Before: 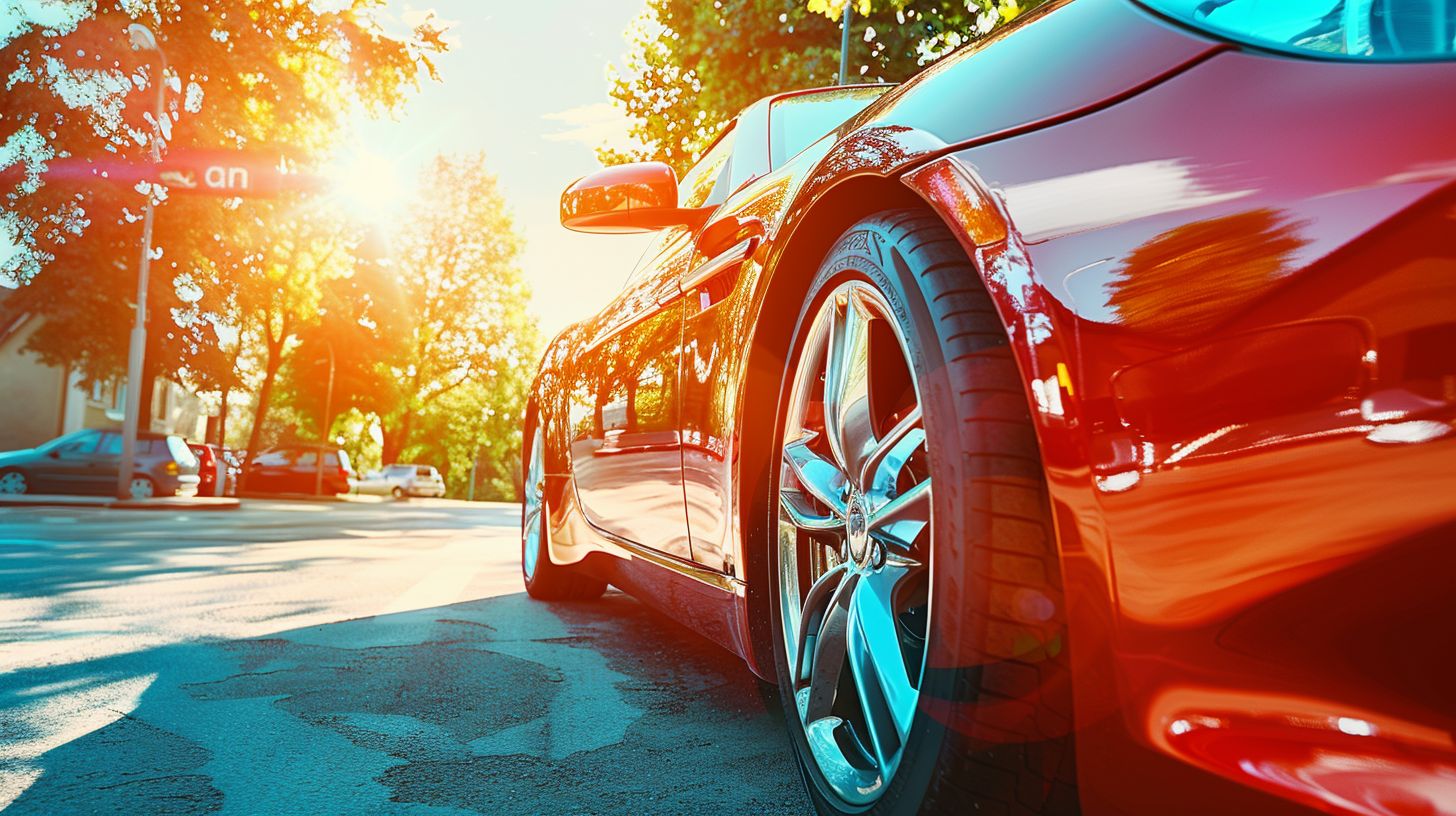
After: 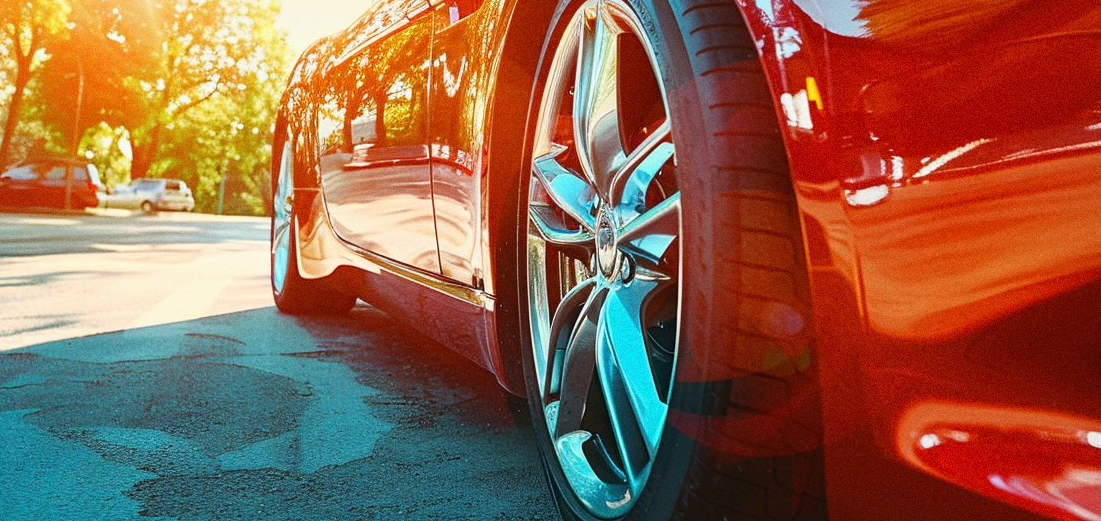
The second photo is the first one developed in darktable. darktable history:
crop and rotate: left 17.299%, top 35.115%, right 7.015%, bottom 1.024%
grain: coarseness 0.09 ISO
